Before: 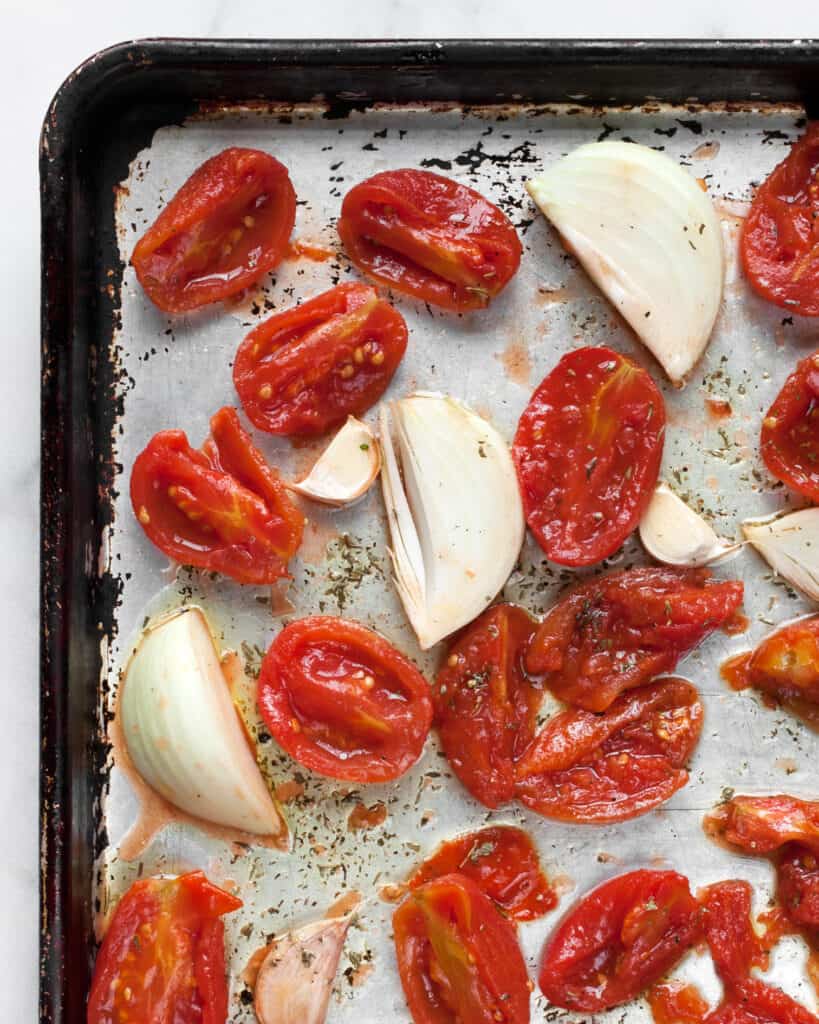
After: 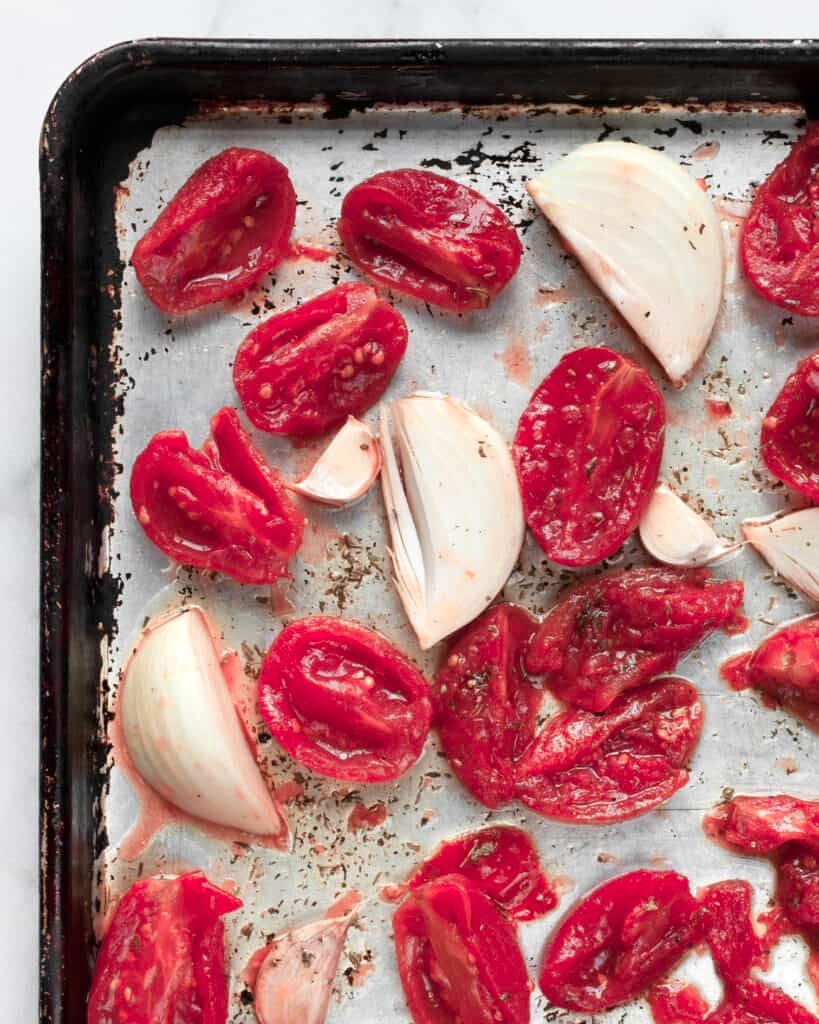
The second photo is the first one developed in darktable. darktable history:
color zones: curves: ch2 [(0, 0.488) (0.143, 0.417) (0.286, 0.212) (0.429, 0.179) (0.571, 0.154) (0.714, 0.415) (0.857, 0.495) (1, 0.488)]
